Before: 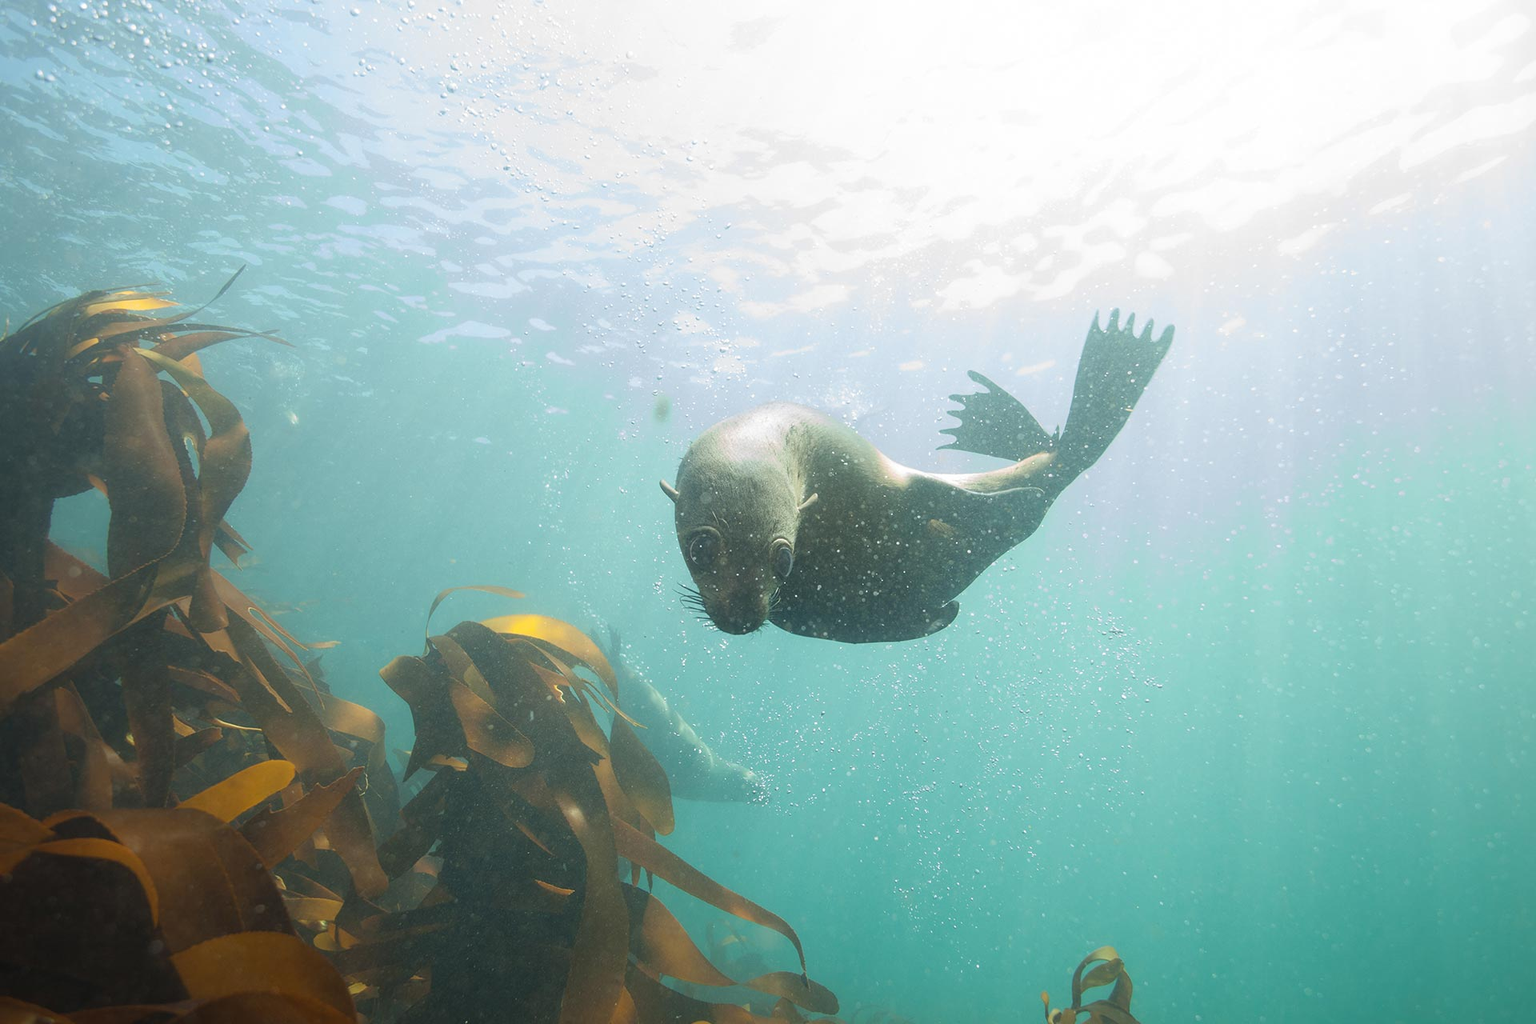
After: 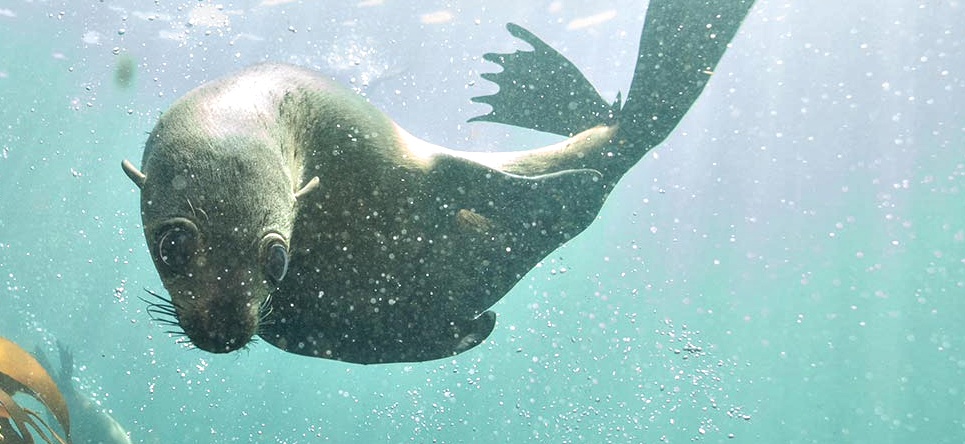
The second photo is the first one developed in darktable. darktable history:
crop: left 36.661%, top 34.443%, right 13.061%, bottom 30.849%
contrast equalizer: octaves 7, y [[0.6 ×6], [0.55 ×6], [0 ×6], [0 ×6], [0 ×6]]
local contrast: on, module defaults
